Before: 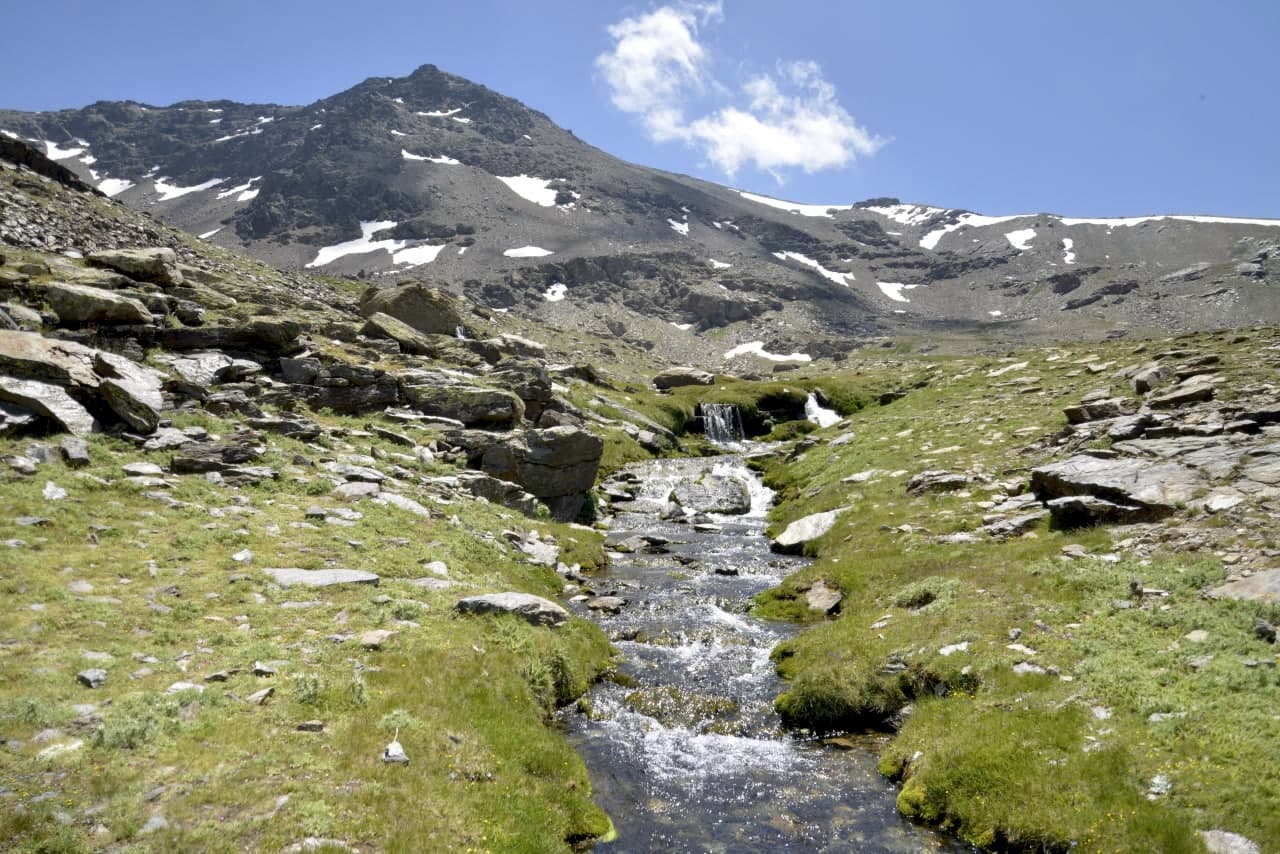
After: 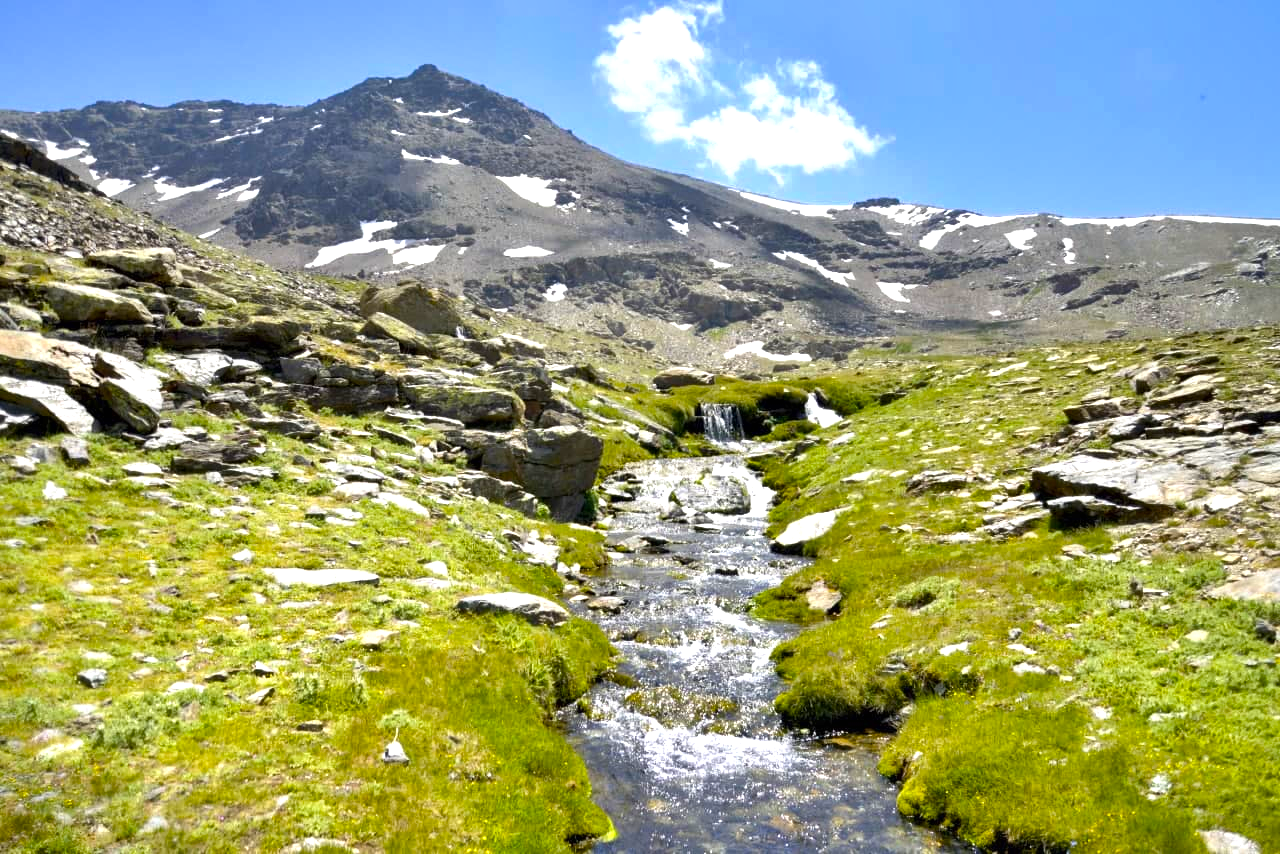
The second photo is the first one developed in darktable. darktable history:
color balance rgb: linear chroma grading › global chroma 15%, perceptual saturation grading › global saturation 30%
shadows and highlights: shadows 52.42, soften with gaussian
exposure: black level correction 0, exposure 0.7 EV, compensate exposure bias true, compensate highlight preservation false
